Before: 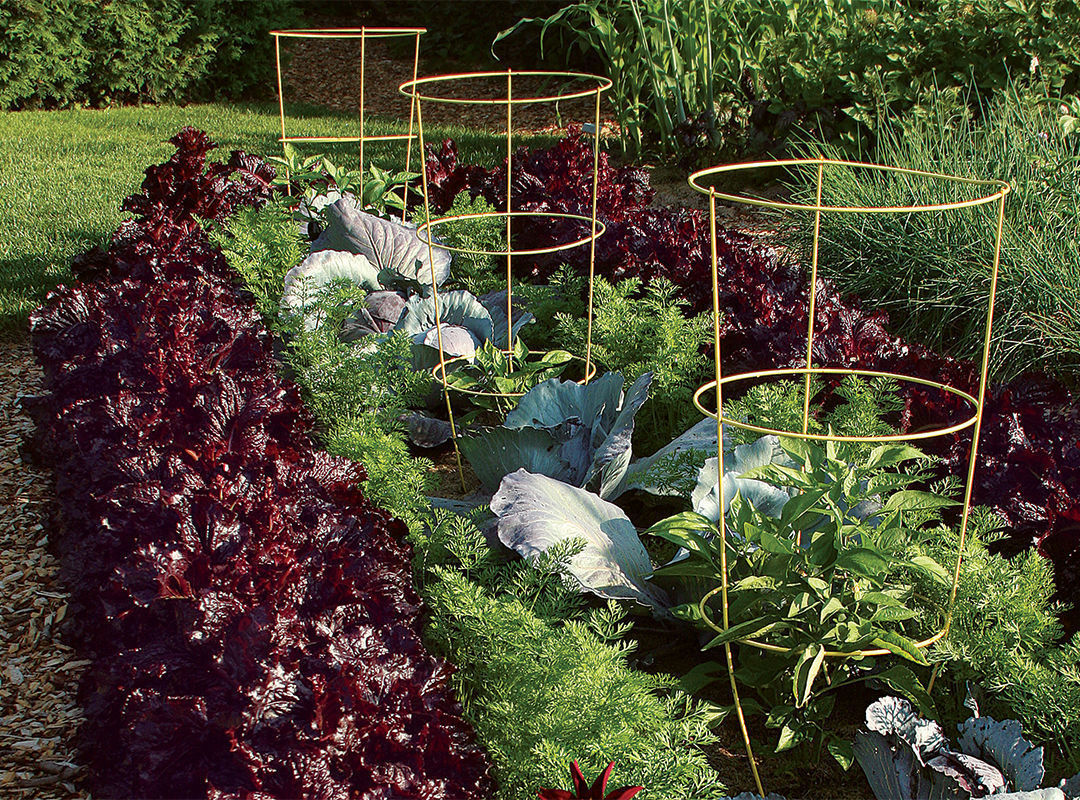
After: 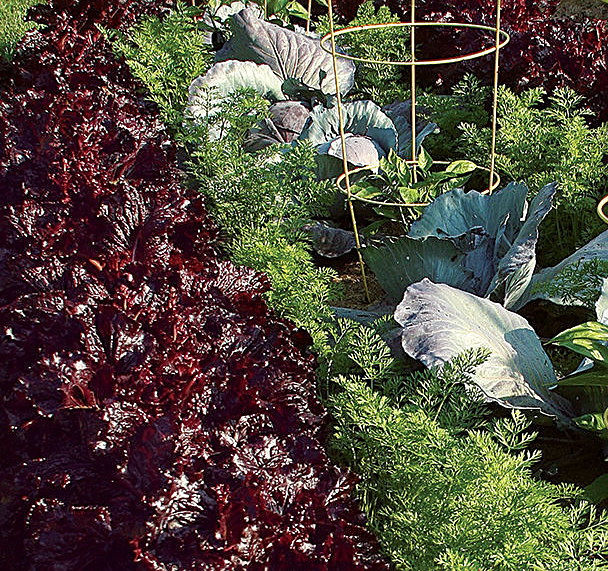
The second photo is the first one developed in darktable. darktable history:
velvia: strength 6%
crop: left 8.966%, top 23.852%, right 34.699%, bottom 4.703%
sharpen: on, module defaults
